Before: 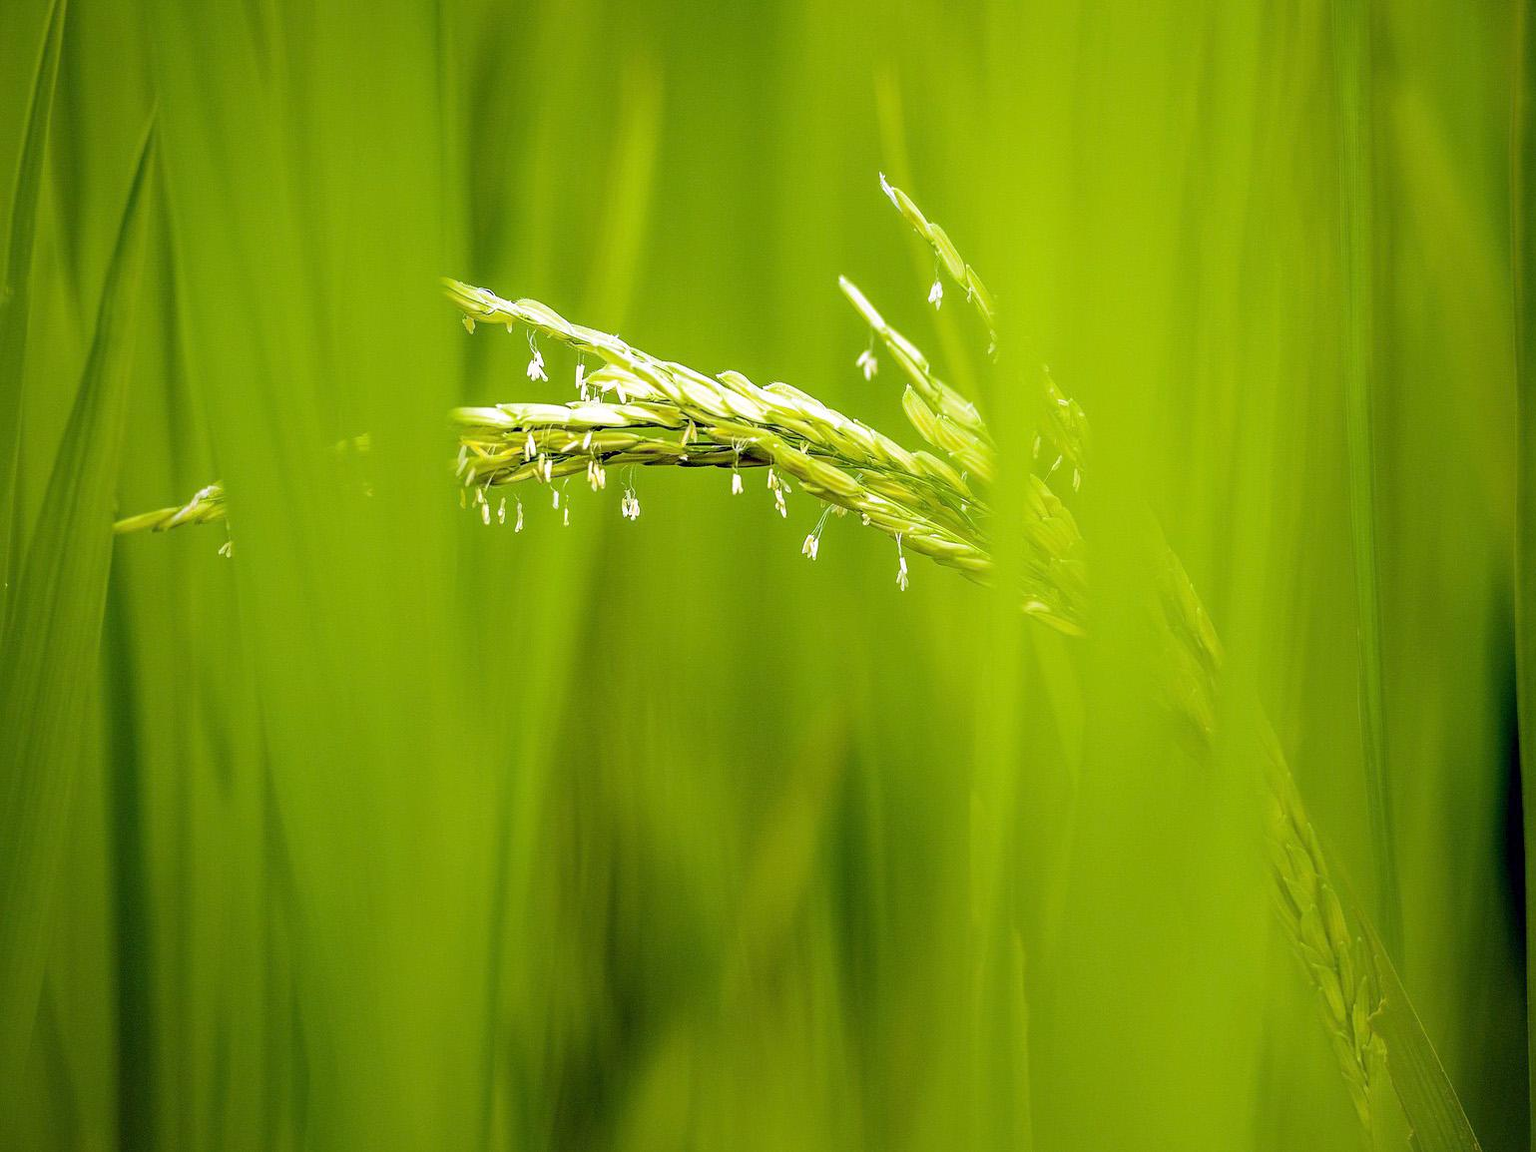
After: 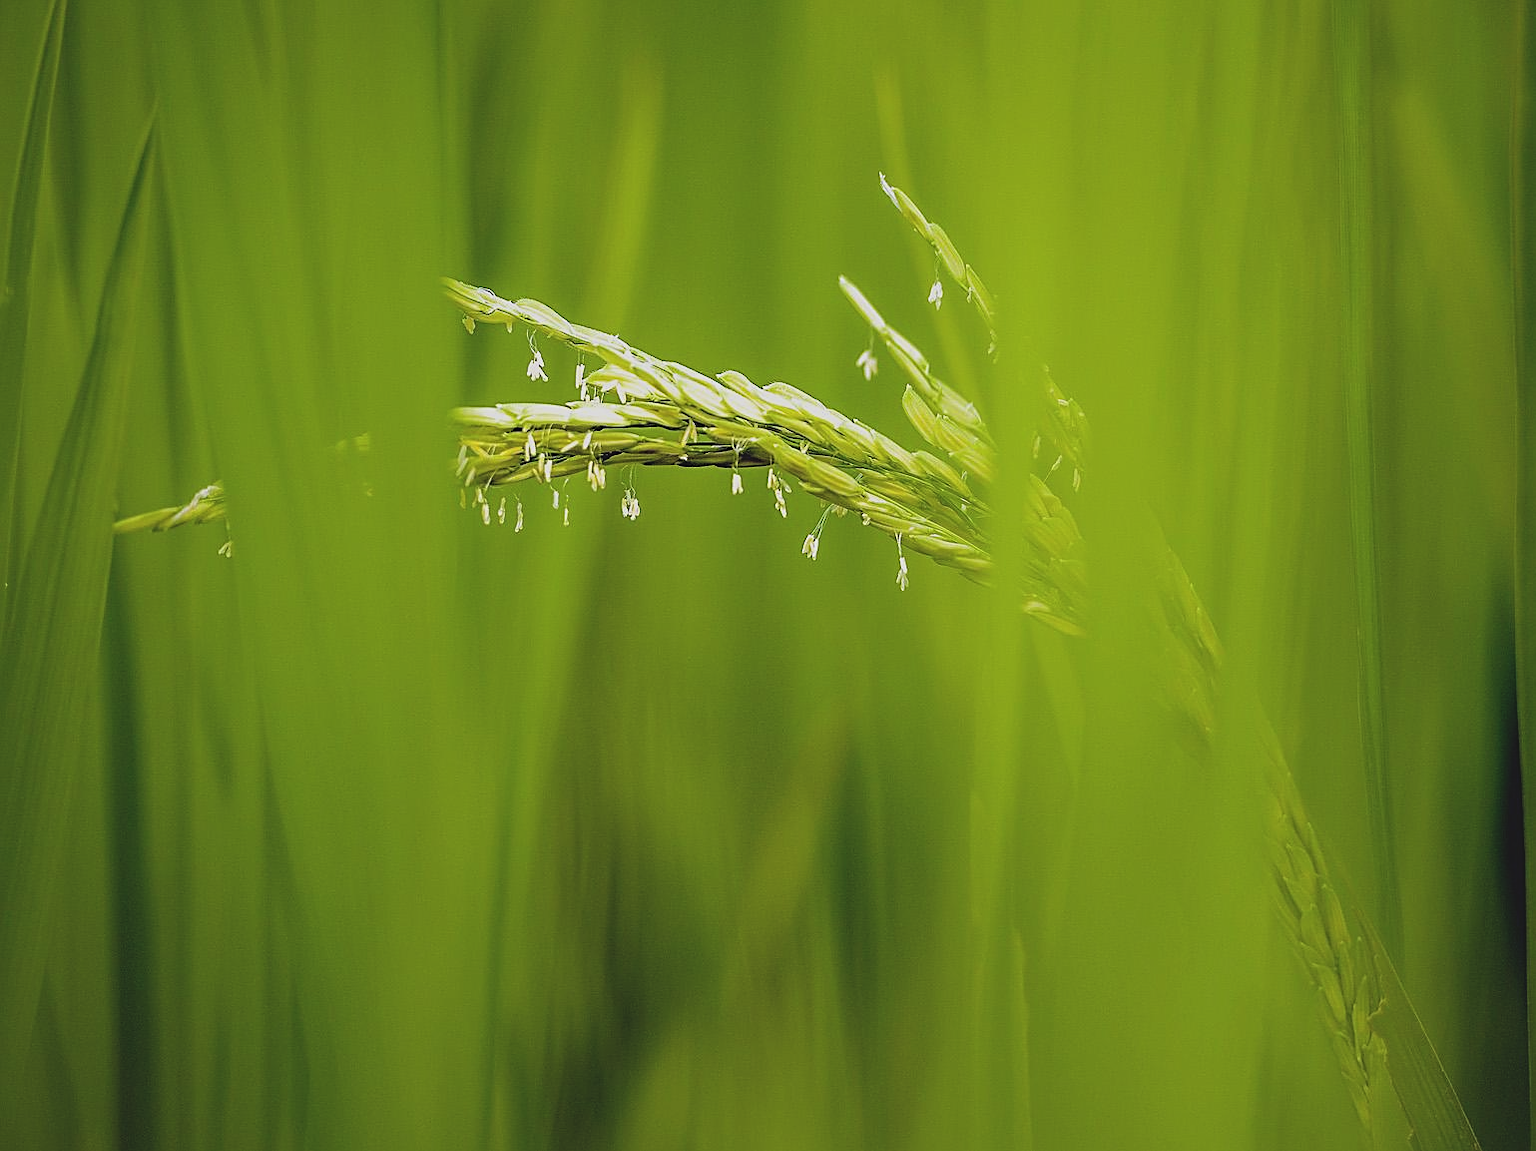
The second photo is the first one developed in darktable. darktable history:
sharpen: on, module defaults
exposure: black level correction -0.015, exposure -0.5 EV, compensate highlight preservation false
